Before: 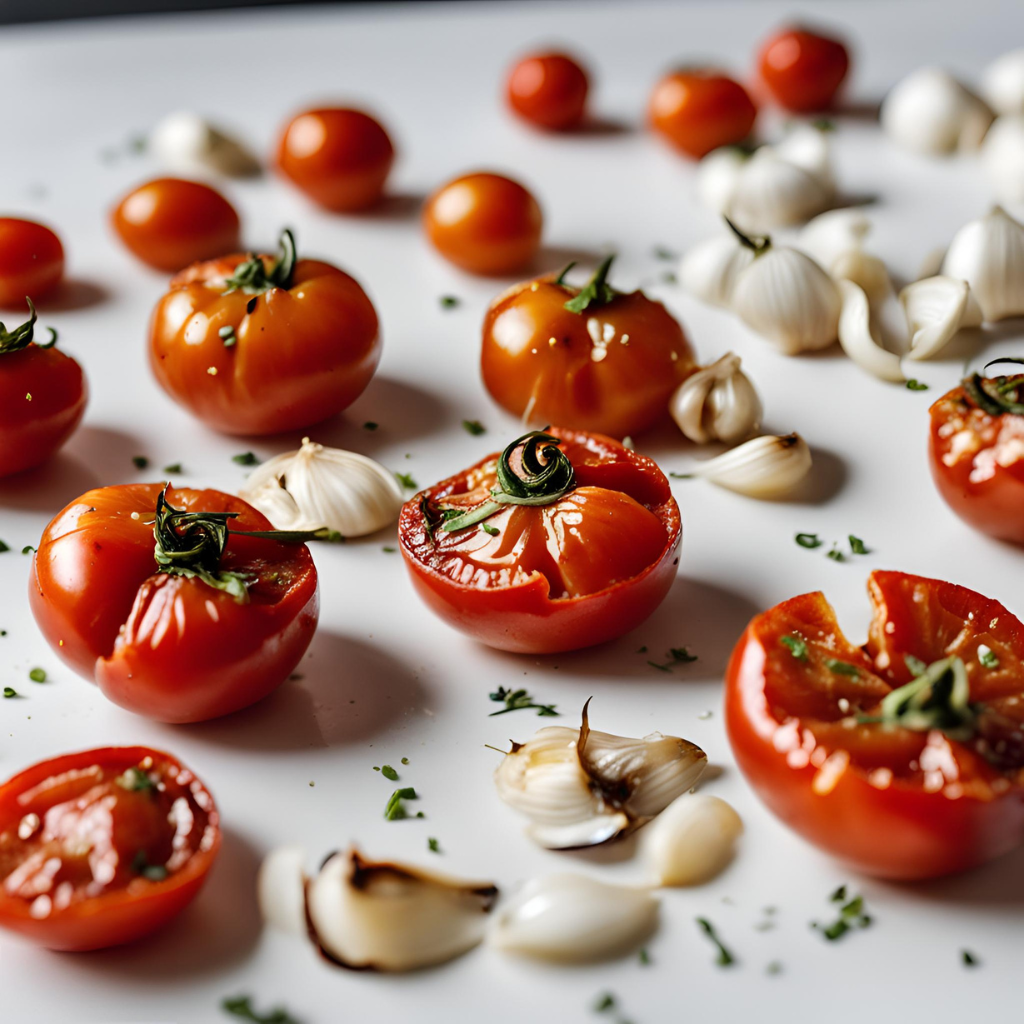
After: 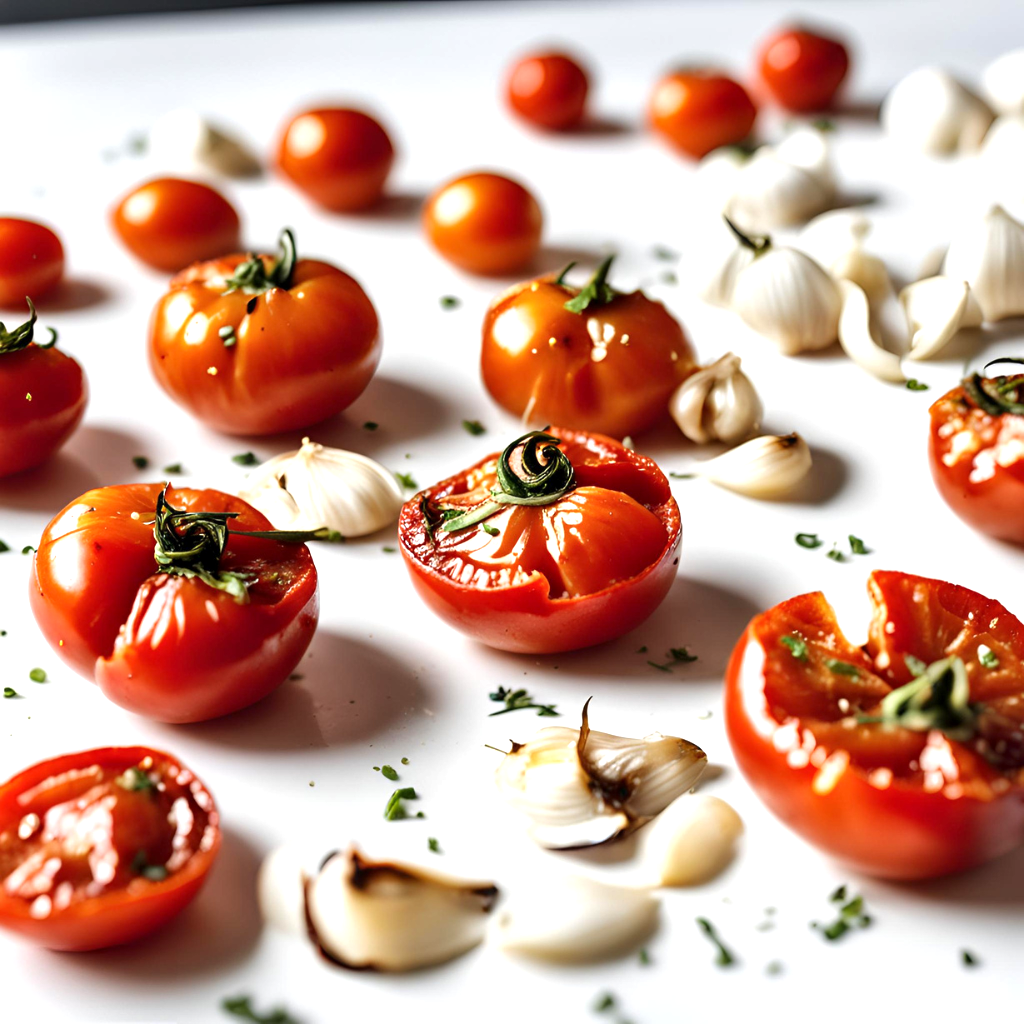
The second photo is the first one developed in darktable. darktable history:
exposure: black level correction 0, exposure 0.699 EV, compensate highlight preservation false
local contrast: mode bilateral grid, contrast 19, coarseness 50, detail 119%, midtone range 0.2
